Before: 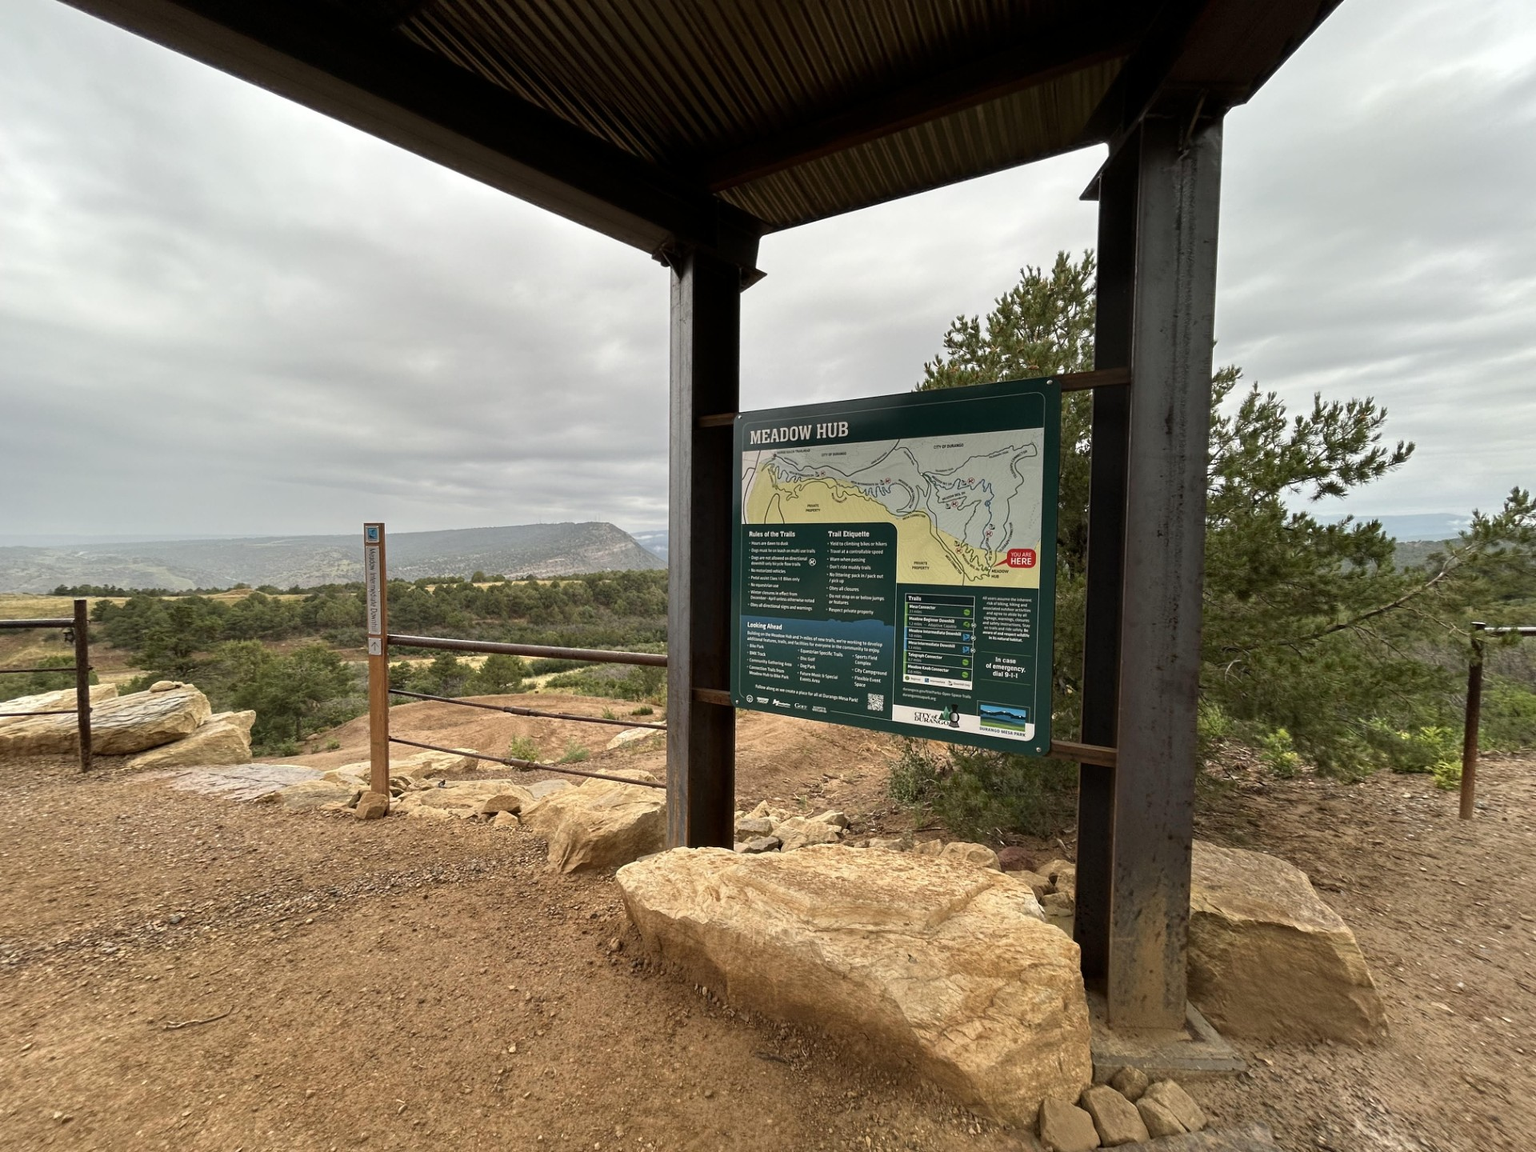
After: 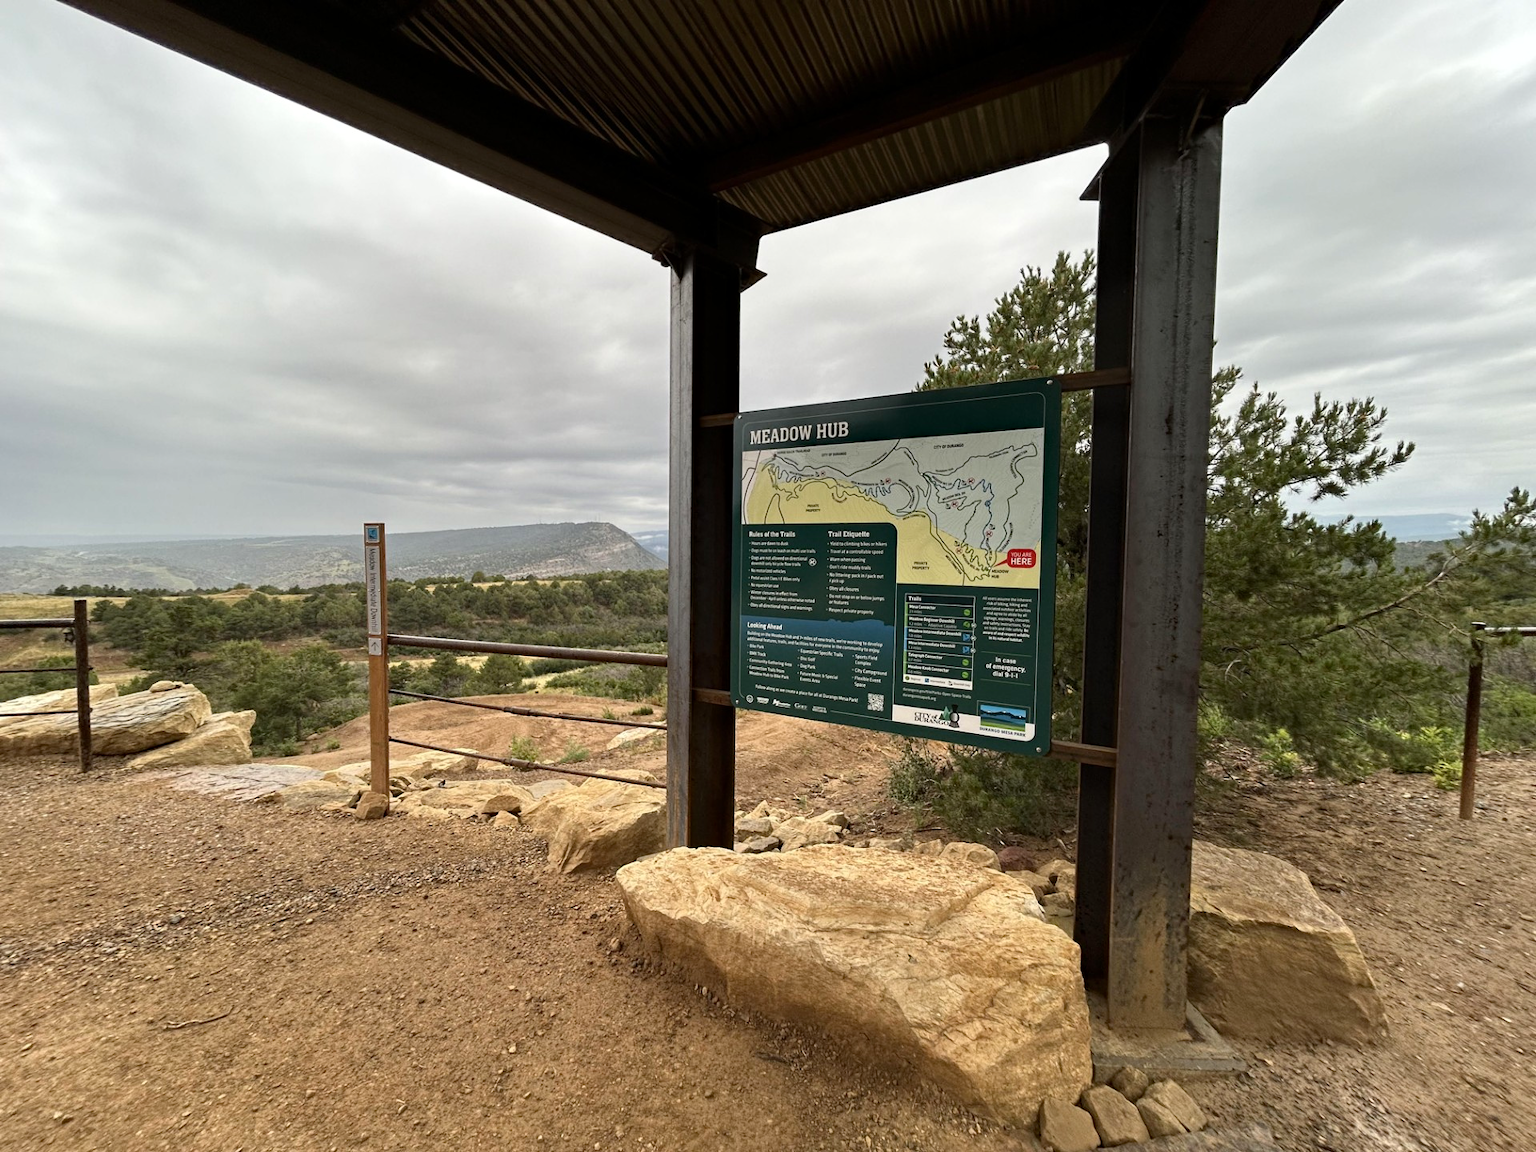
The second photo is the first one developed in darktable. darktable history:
haze removal: compatibility mode true, adaptive false
contrast brightness saturation: contrast 0.103, brightness 0.018, saturation 0.022
